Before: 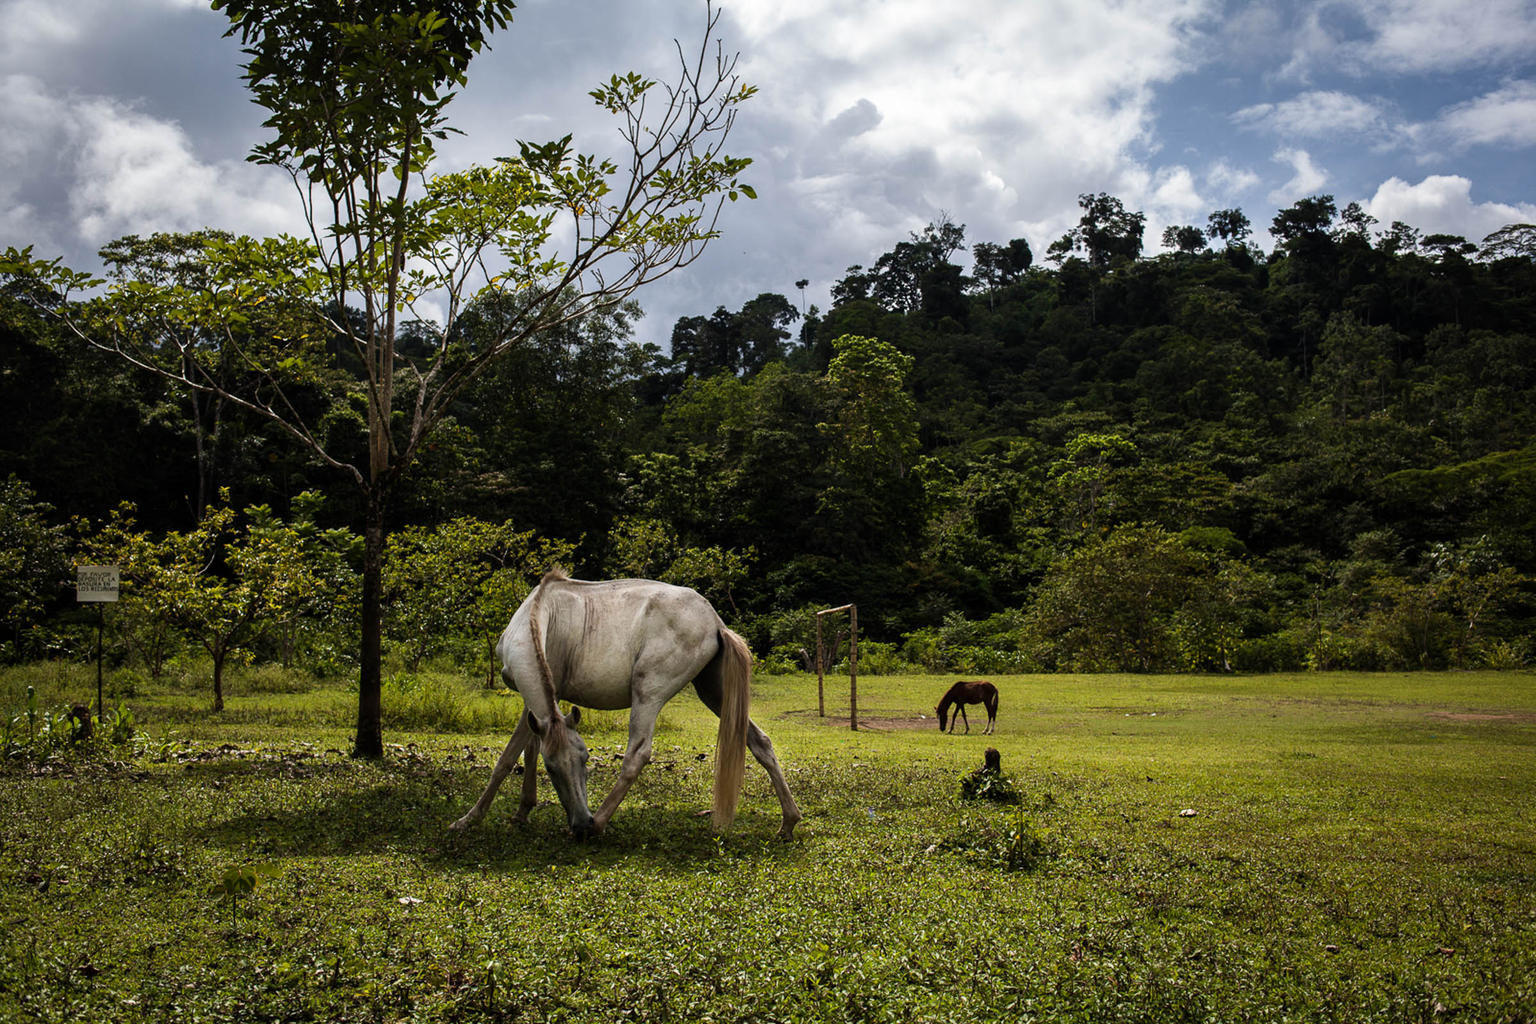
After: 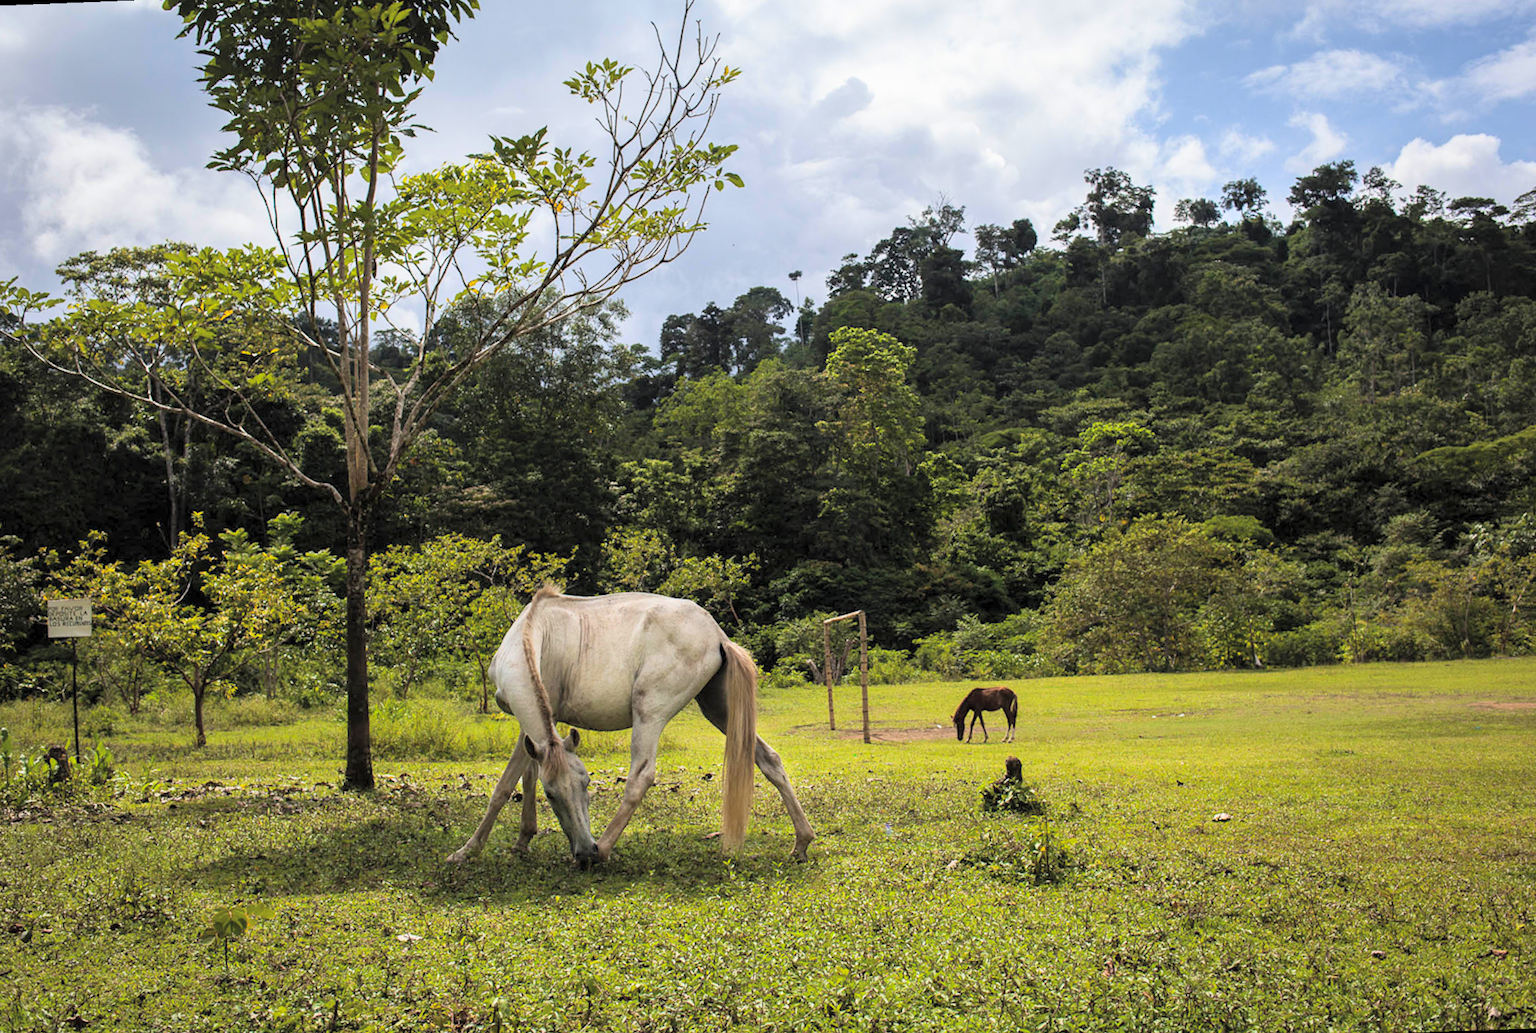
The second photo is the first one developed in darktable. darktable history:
global tonemap: drago (0.7, 100)
rotate and perspective: rotation -2.12°, lens shift (vertical) 0.009, lens shift (horizontal) -0.008, automatic cropping original format, crop left 0.036, crop right 0.964, crop top 0.05, crop bottom 0.959
exposure: exposure 0.935 EV, compensate highlight preservation false
